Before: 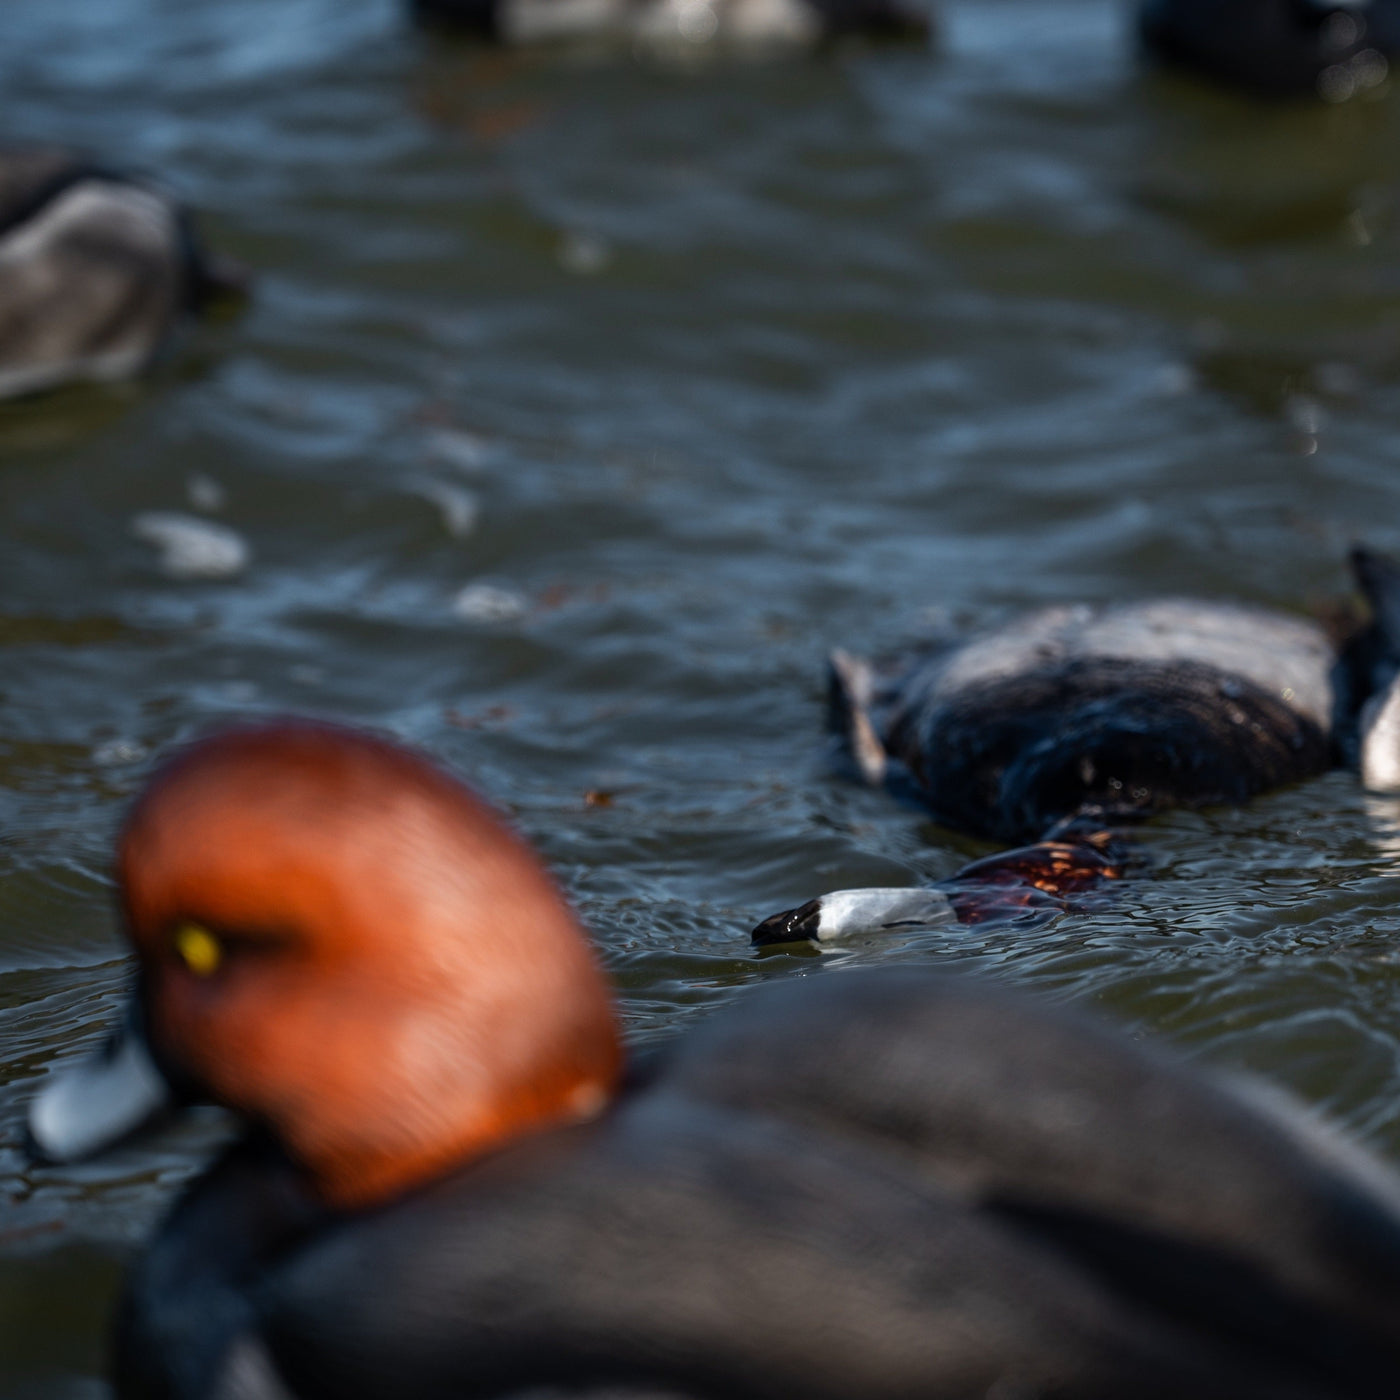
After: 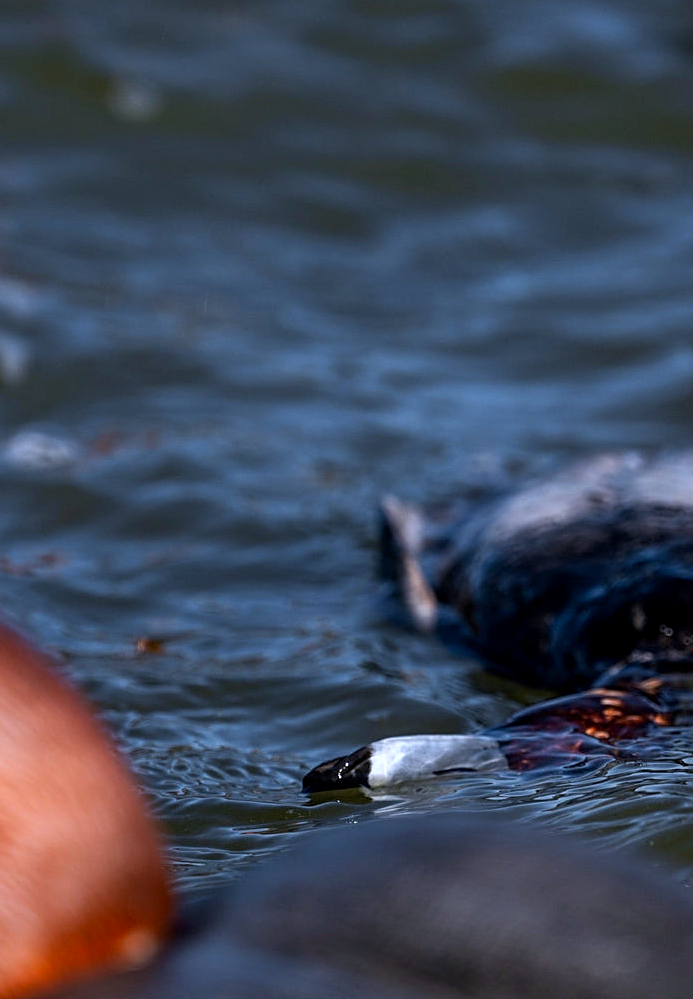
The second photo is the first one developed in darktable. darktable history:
white balance: red 0.967, blue 1.119, emerald 0.756
crop: left 32.075%, top 10.976%, right 18.355%, bottom 17.596%
local contrast: highlights 100%, shadows 100%, detail 120%, midtone range 0.2
sharpen: on, module defaults
contrast brightness saturation: contrast 0.04, saturation 0.16
